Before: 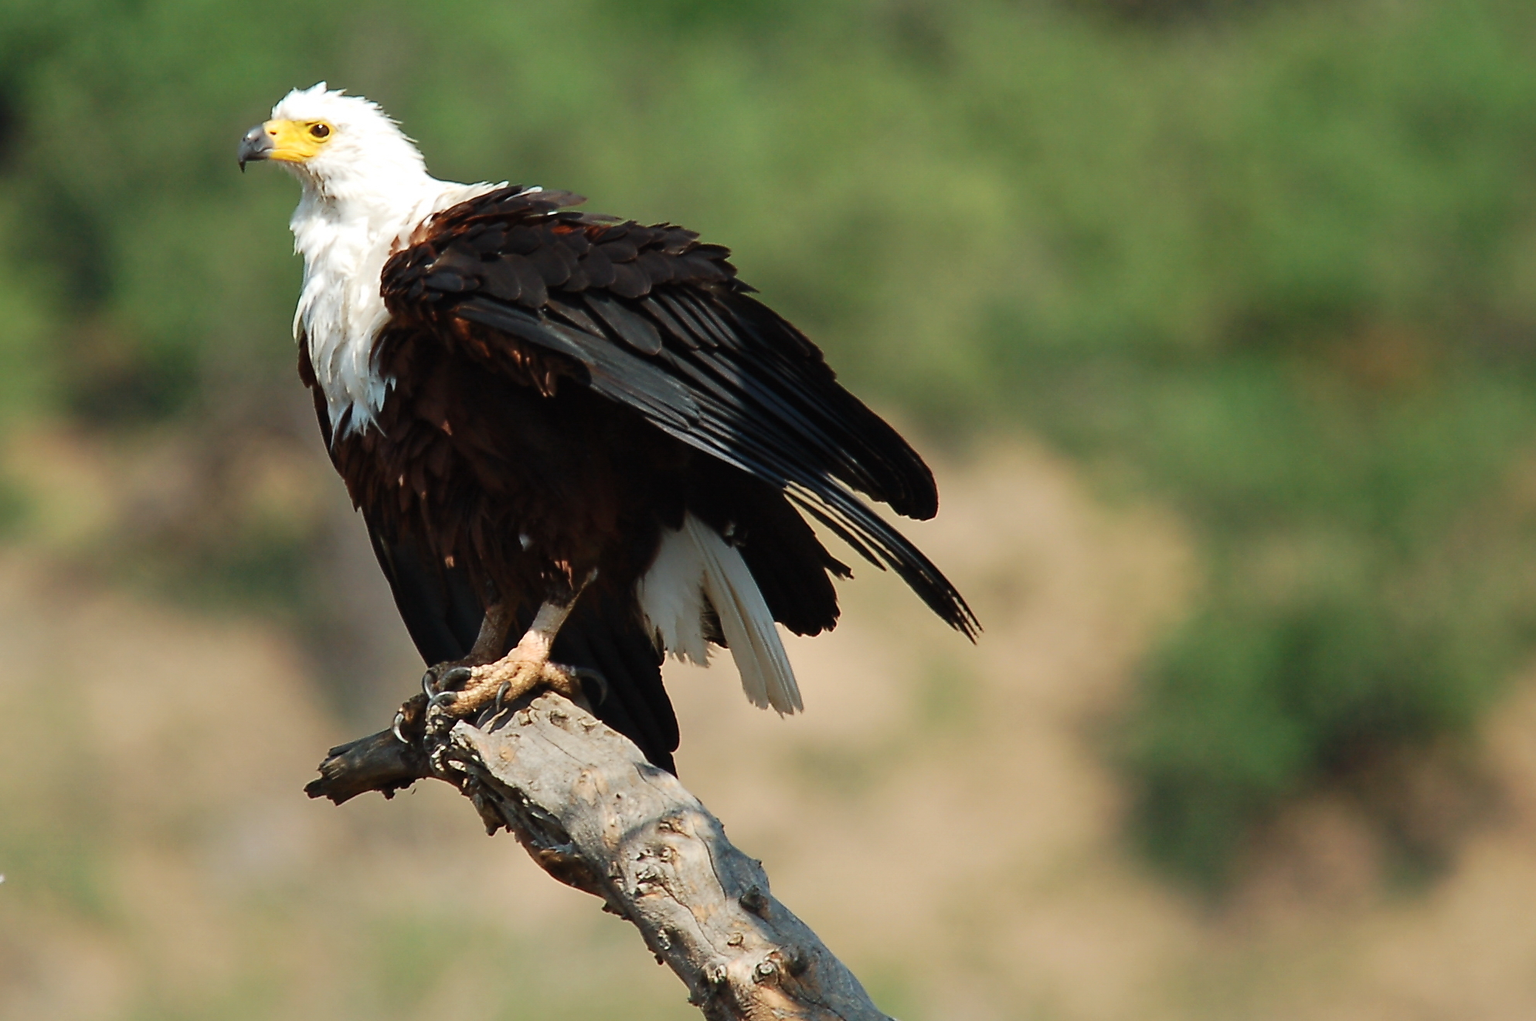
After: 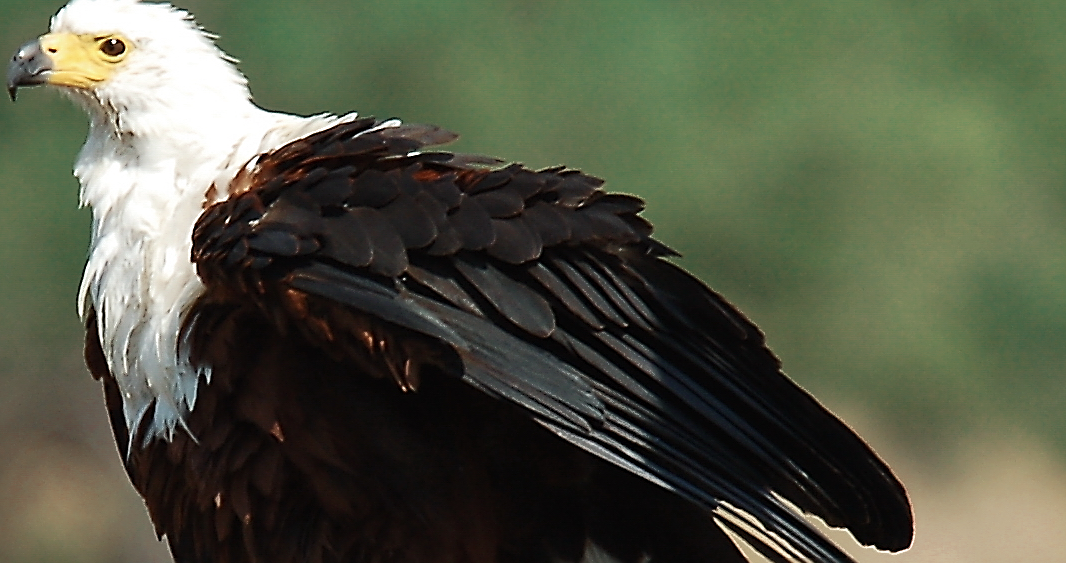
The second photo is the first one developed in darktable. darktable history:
color zones: curves: ch0 [(0, 0.5) (0.125, 0.4) (0.25, 0.5) (0.375, 0.4) (0.5, 0.4) (0.625, 0.35) (0.75, 0.35) (0.875, 0.5)]; ch1 [(0, 0.35) (0.125, 0.45) (0.25, 0.35) (0.375, 0.35) (0.5, 0.35) (0.625, 0.35) (0.75, 0.45) (0.875, 0.35)]; ch2 [(0, 0.6) (0.125, 0.5) (0.25, 0.5) (0.375, 0.6) (0.5, 0.6) (0.625, 0.5) (0.75, 0.5) (0.875, 0.5)]
sharpen: radius 1.697, amount 1.307
crop: left 15.177%, top 9.255%, right 31.194%, bottom 48.086%
velvia: strength 17.58%
